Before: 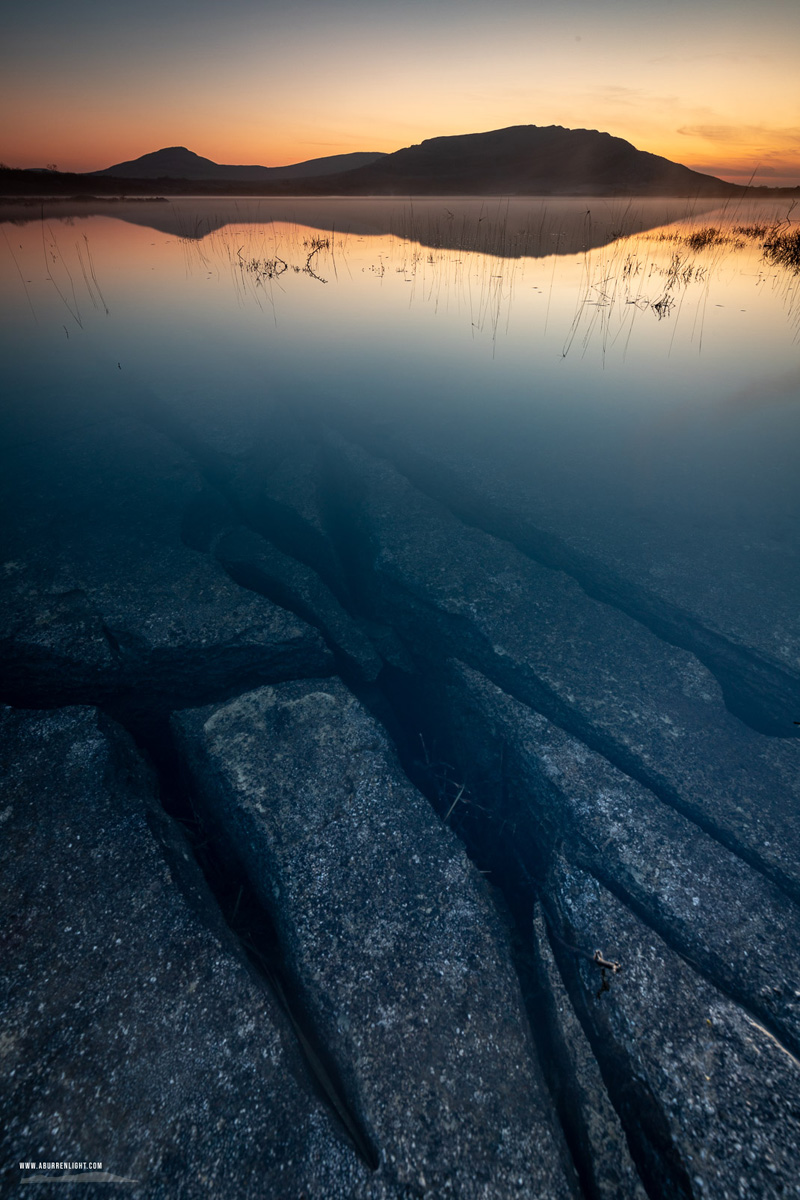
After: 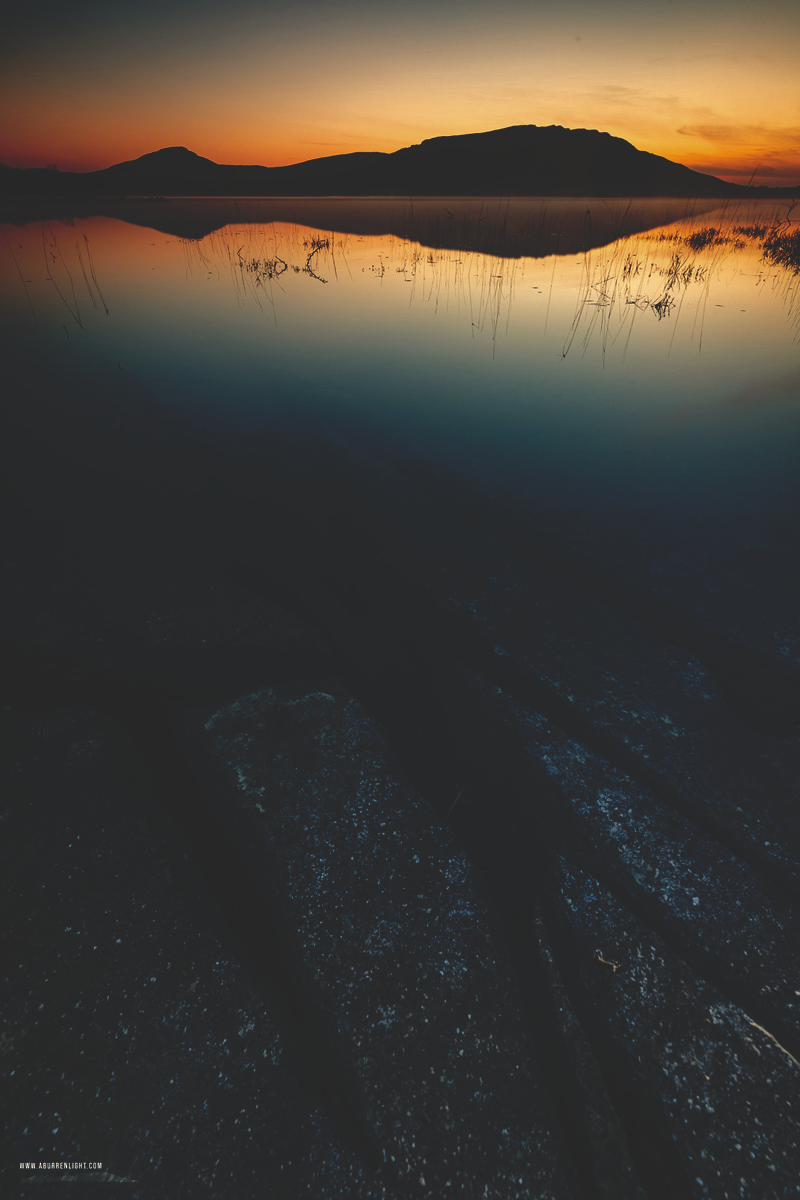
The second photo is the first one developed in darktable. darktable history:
rgb curve: curves: ch0 [(0, 0) (0.175, 0.154) (0.785, 0.663) (1, 1)]
white balance: red 1.029, blue 0.92
base curve: curves: ch0 [(0, 0.02) (0.083, 0.036) (1, 1)], preserve colors none
